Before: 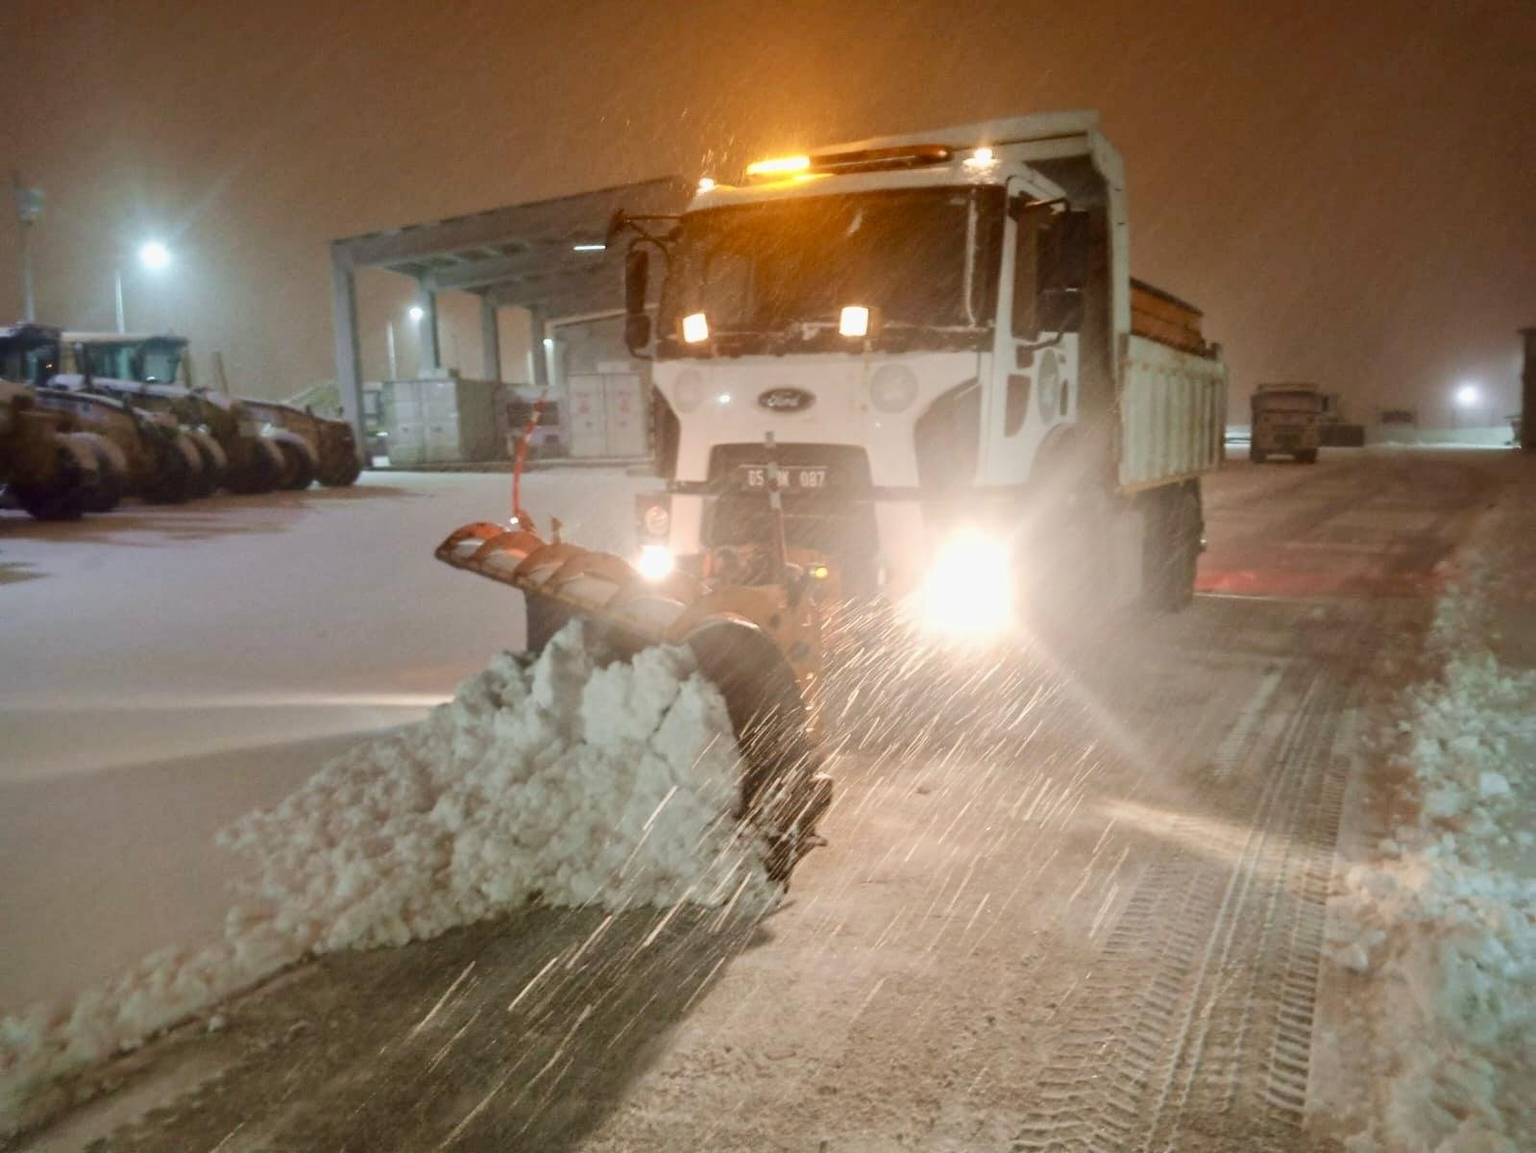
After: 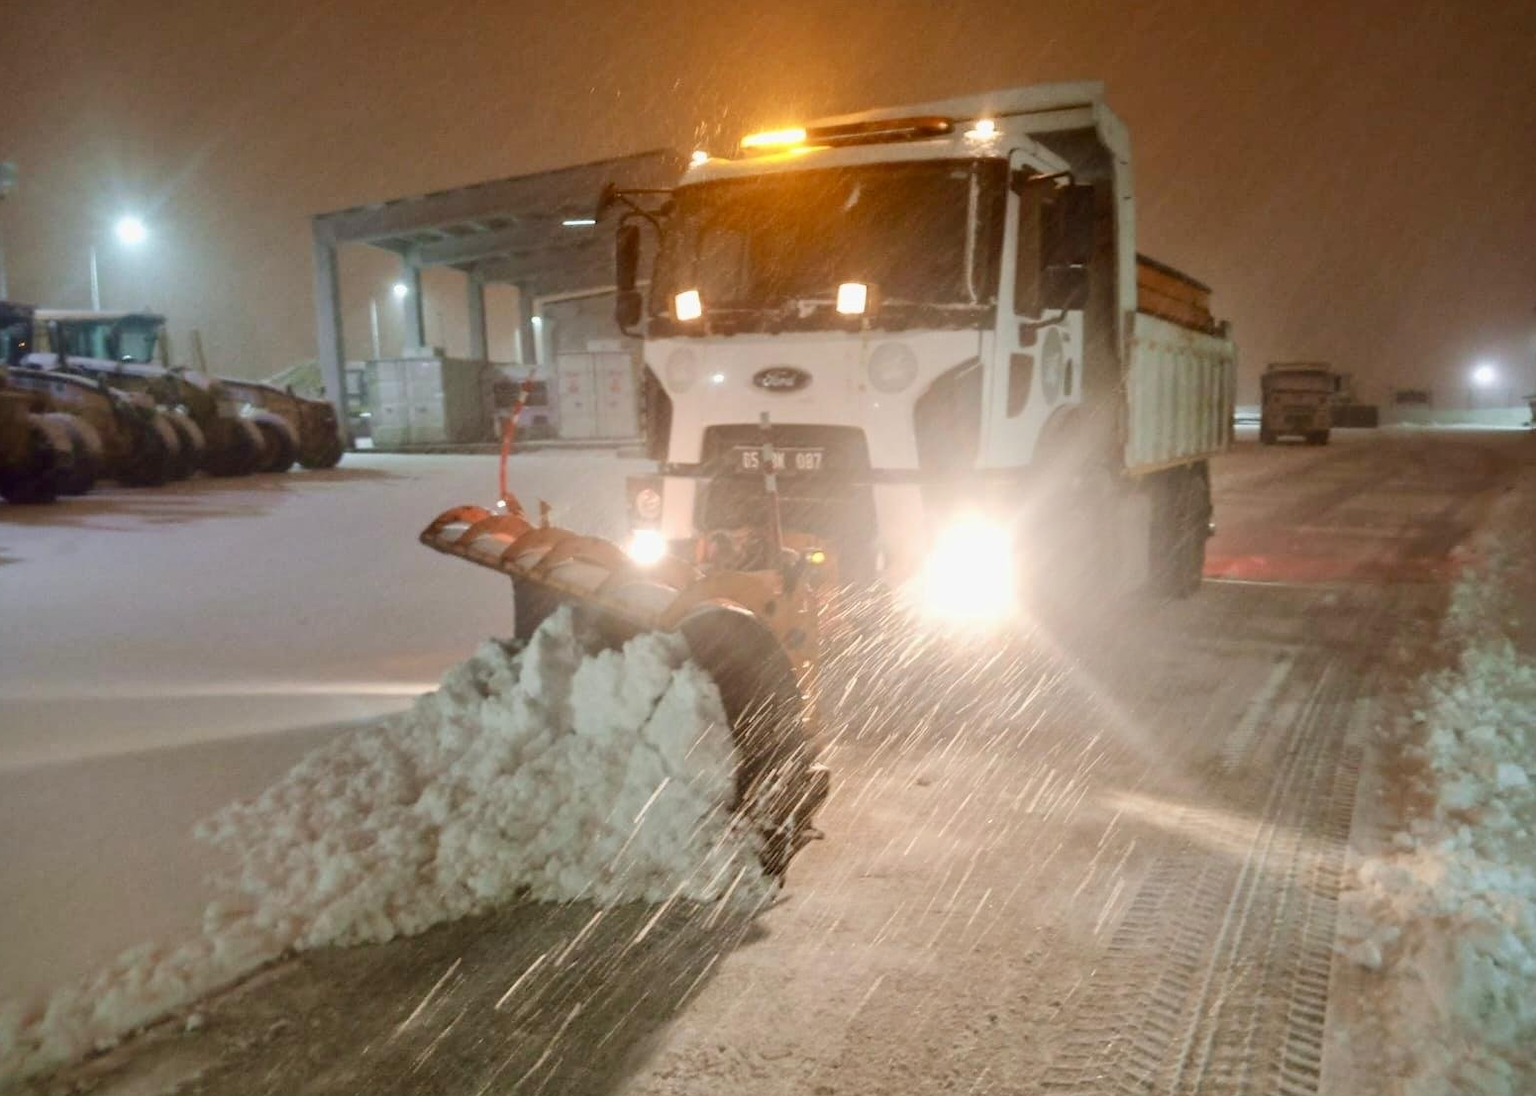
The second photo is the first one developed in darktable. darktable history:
crop: left 1.87%, top 2.754%, right 1.13%, bottom 4.976%
